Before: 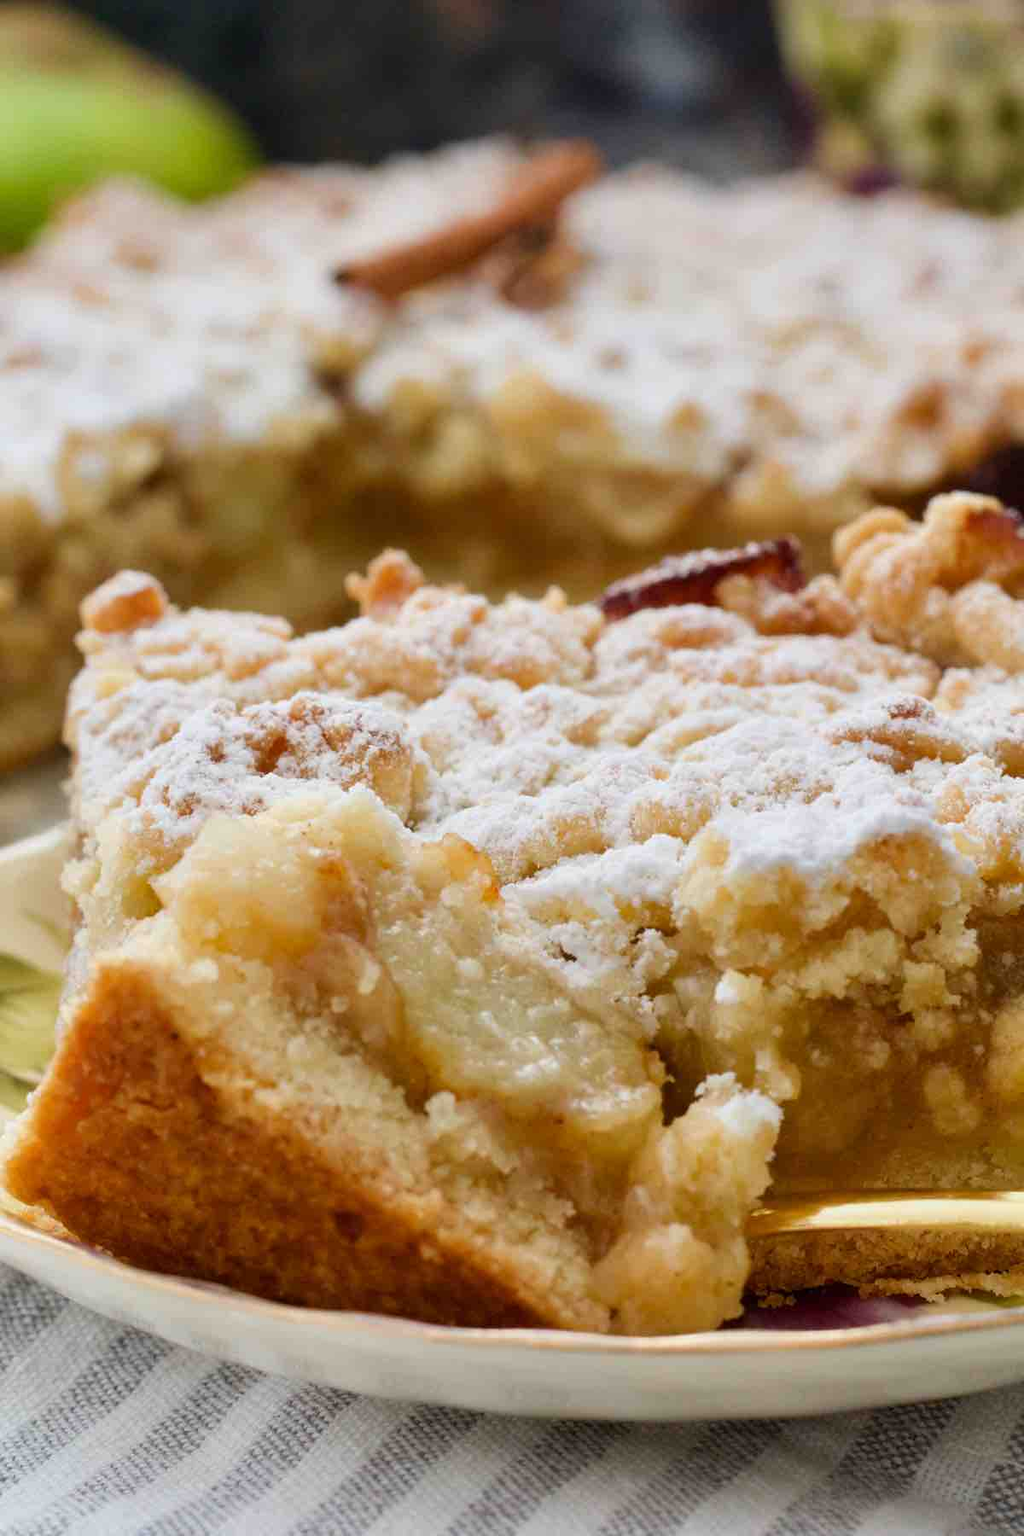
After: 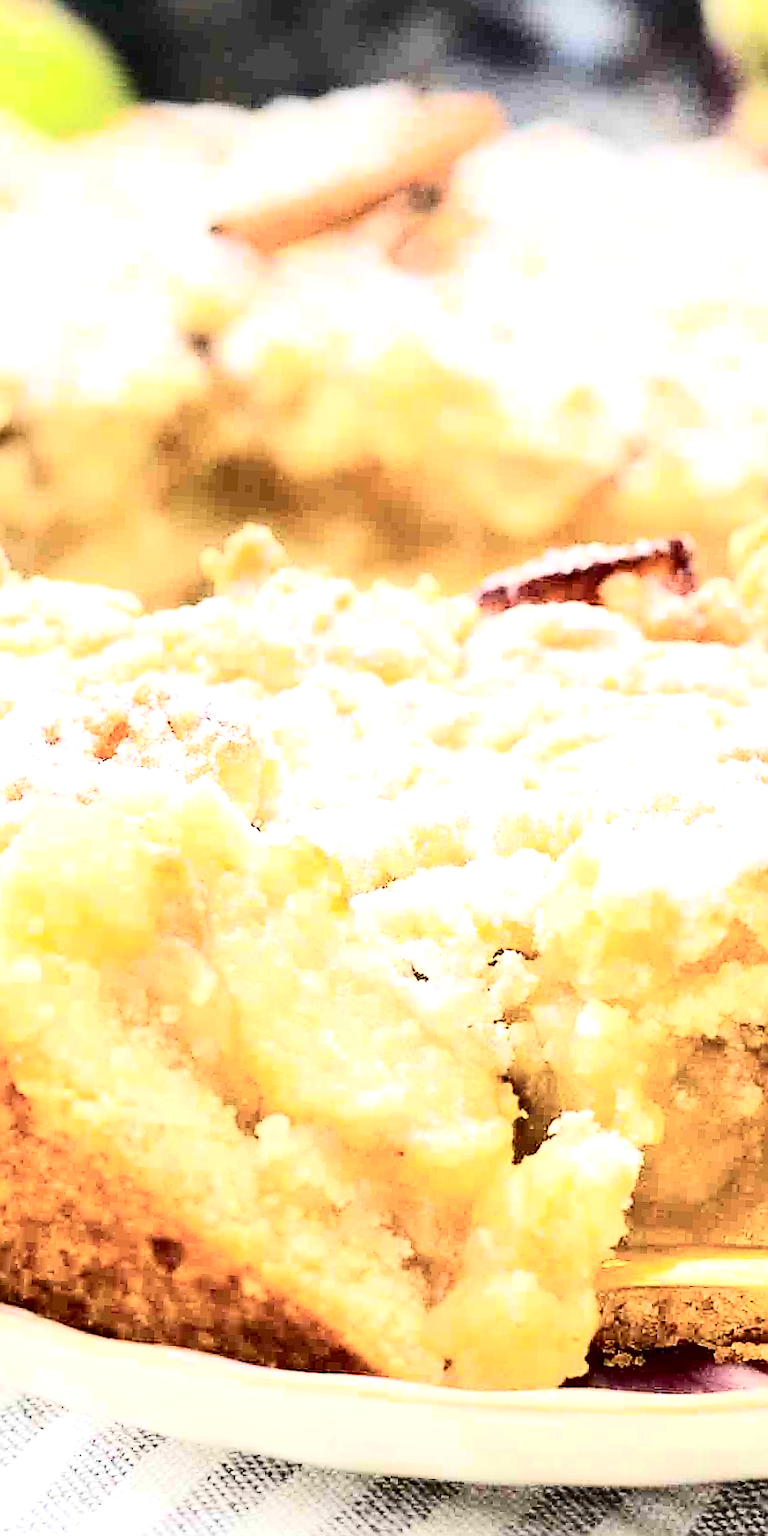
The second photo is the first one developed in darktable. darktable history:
sharpen: radius 1.418, amount 1.252, threshold 0.643
exposure: black level correction 0, exposure 1.391 EV, compensate exposure bias true, compensate highlight preservation false
tone curve: curves: ch0 [(0, 0) (0.16, 0.055) (0.506, 0.762) (1, 1.024)], color space Lab, independent channels, preserve colors none
crop and rotate: angle -3.13°, left 13.98%, top 0.042%, right 11.061%, bottom 0.055%
